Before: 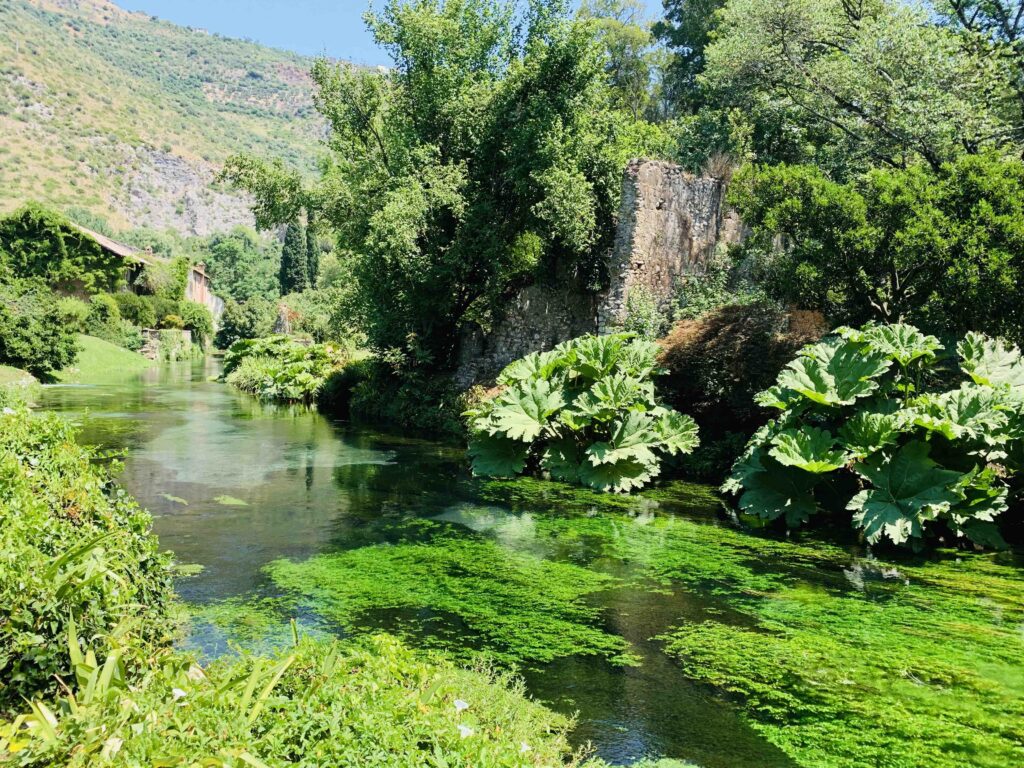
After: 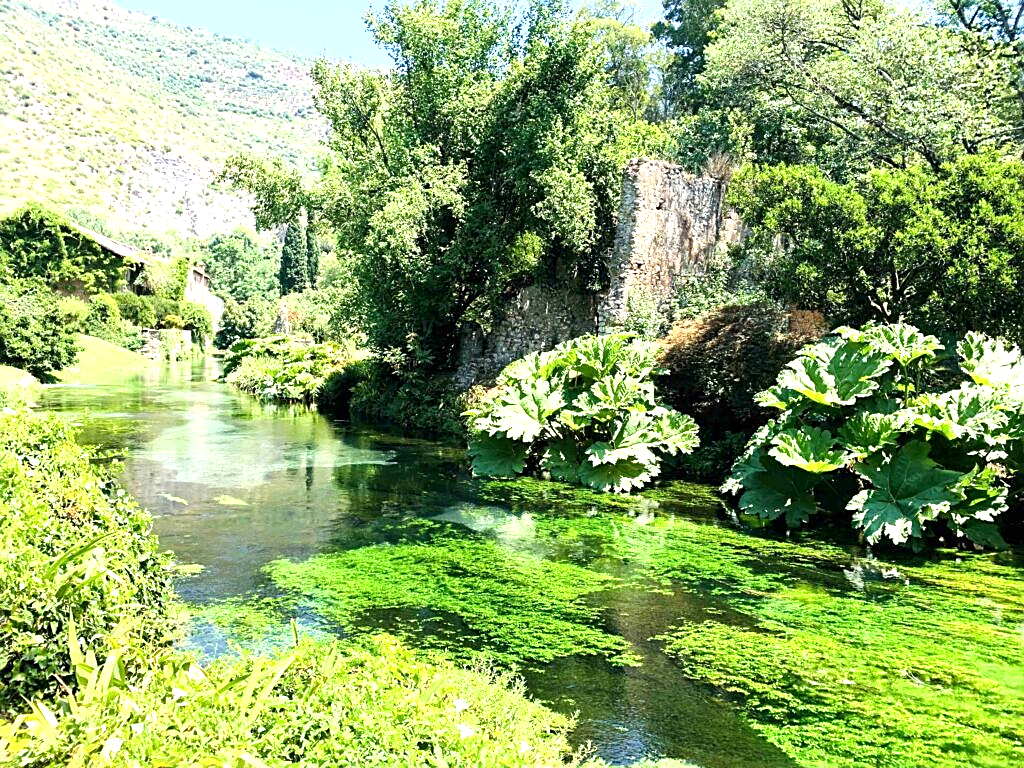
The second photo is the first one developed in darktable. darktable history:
sharpen: on, module defaults
exposure: black level correction 0.001, exposure 1 EV, compensate highlight preservation false
